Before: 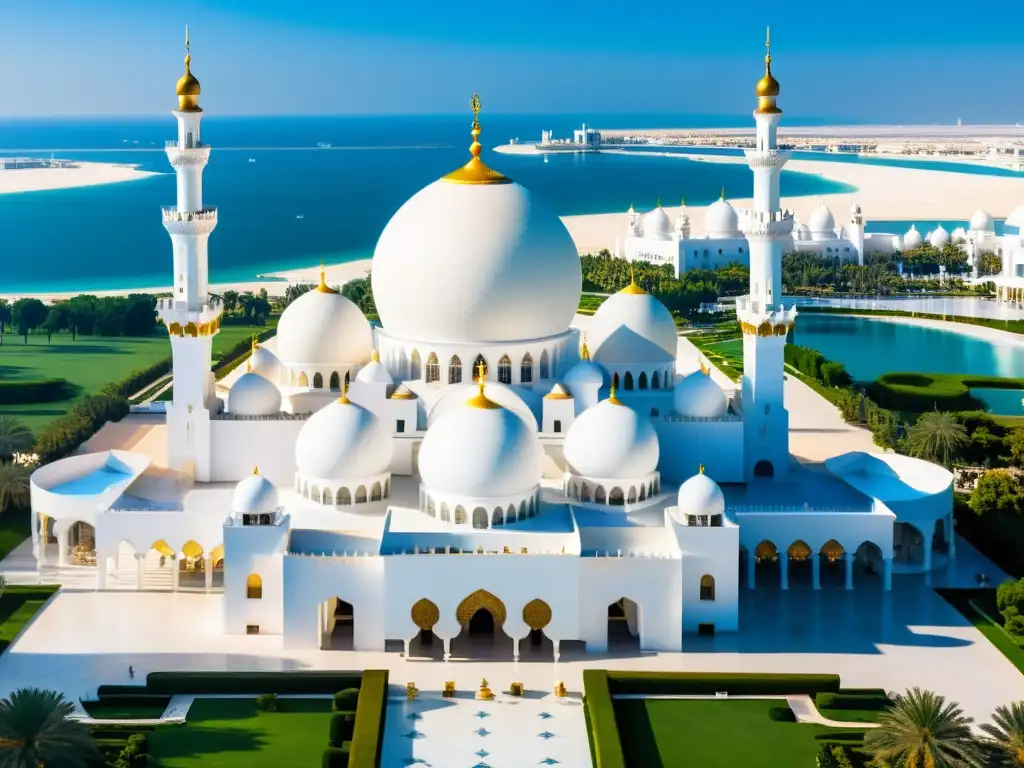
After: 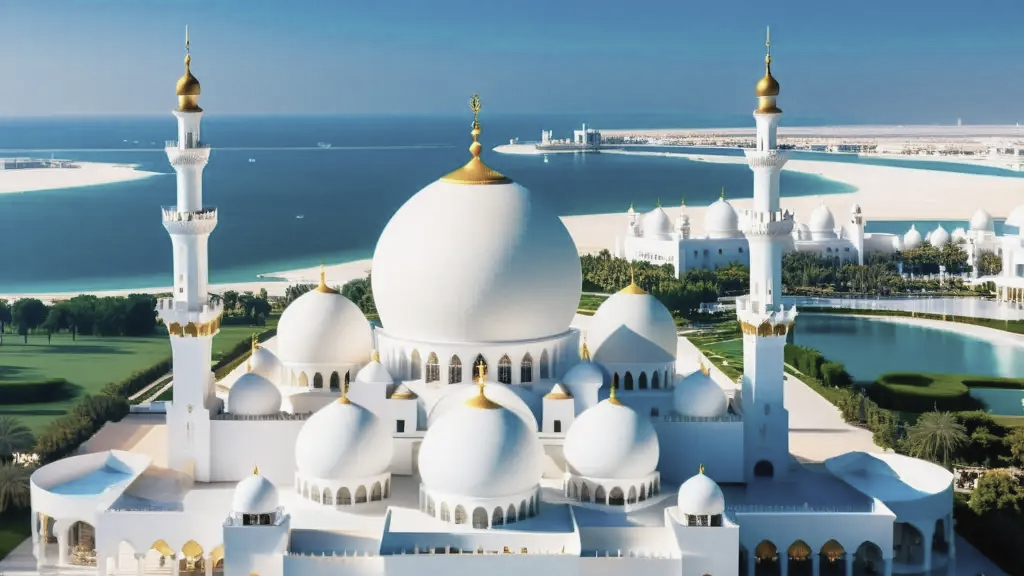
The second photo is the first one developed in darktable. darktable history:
contrast brightness saturation: contrast -0.05, saturation -0.409
crop: bottom 24.98%
color zones: curves: ch0 [(0, 0.5) (0.143, 0.5) (0.286, 0.5) (0.429, 0.5) (0.62, 0.489) (0.714, 0.445) (0.844, 0.496) (1, 0.5)]; ch1 [(0, 0.5) (0.143, 0.5) (0.286, 0.5) (0.429, 0.5) (0.571, 0.5) (0.714, 0.523) (0.857, 0.5) (1, 0.5)]
